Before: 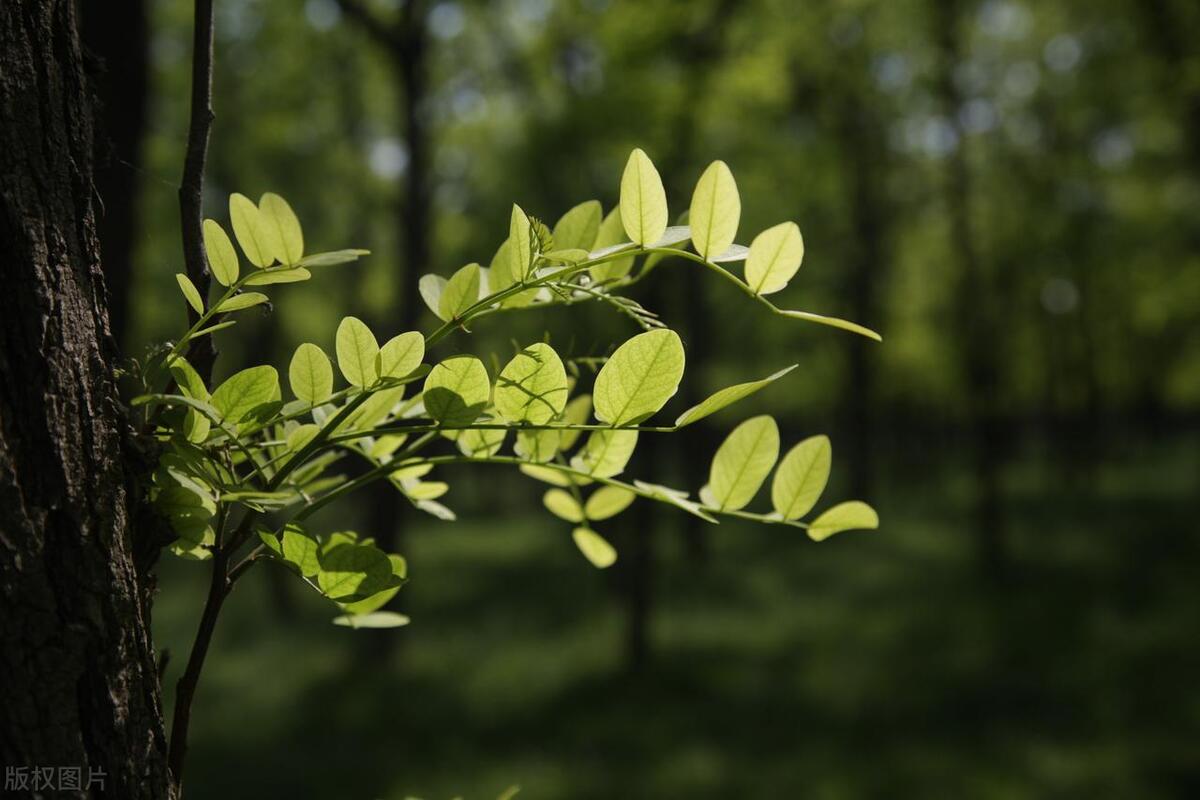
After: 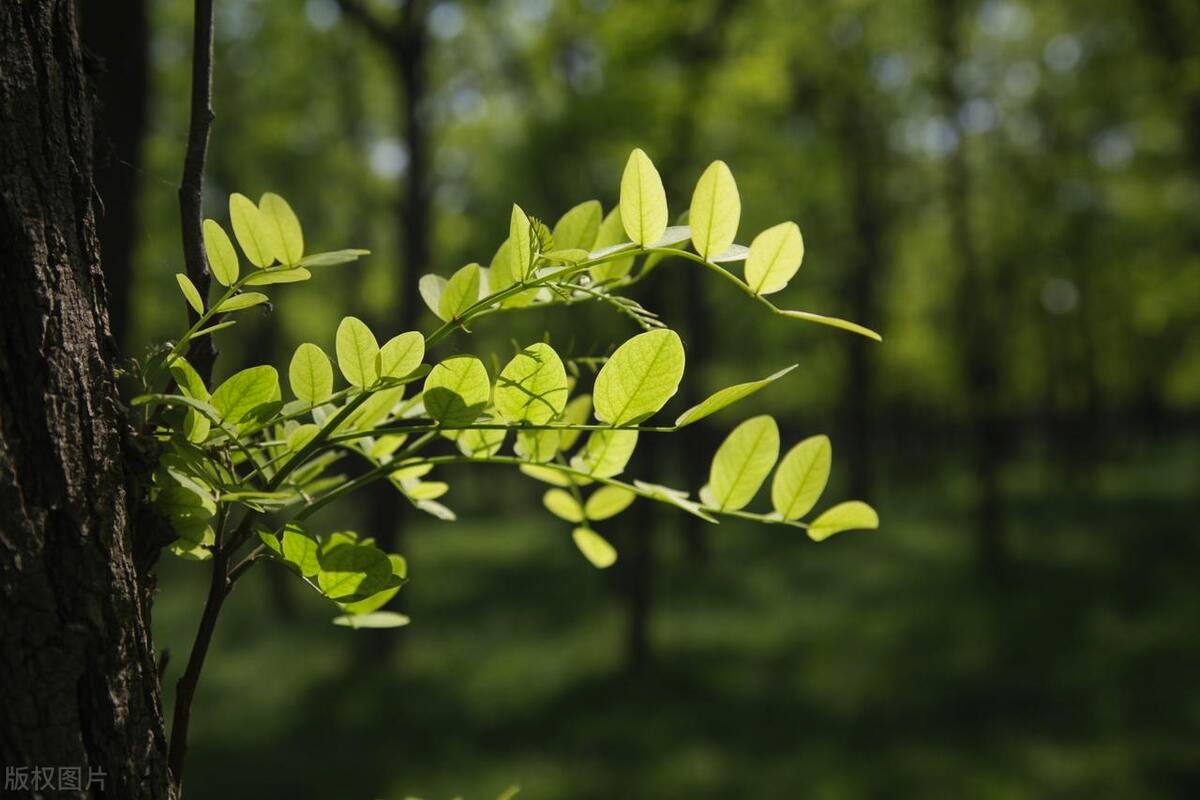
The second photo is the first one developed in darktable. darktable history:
contrast brightness saturation: contrast 0.074, brightness 0.084, saturation 0.181
